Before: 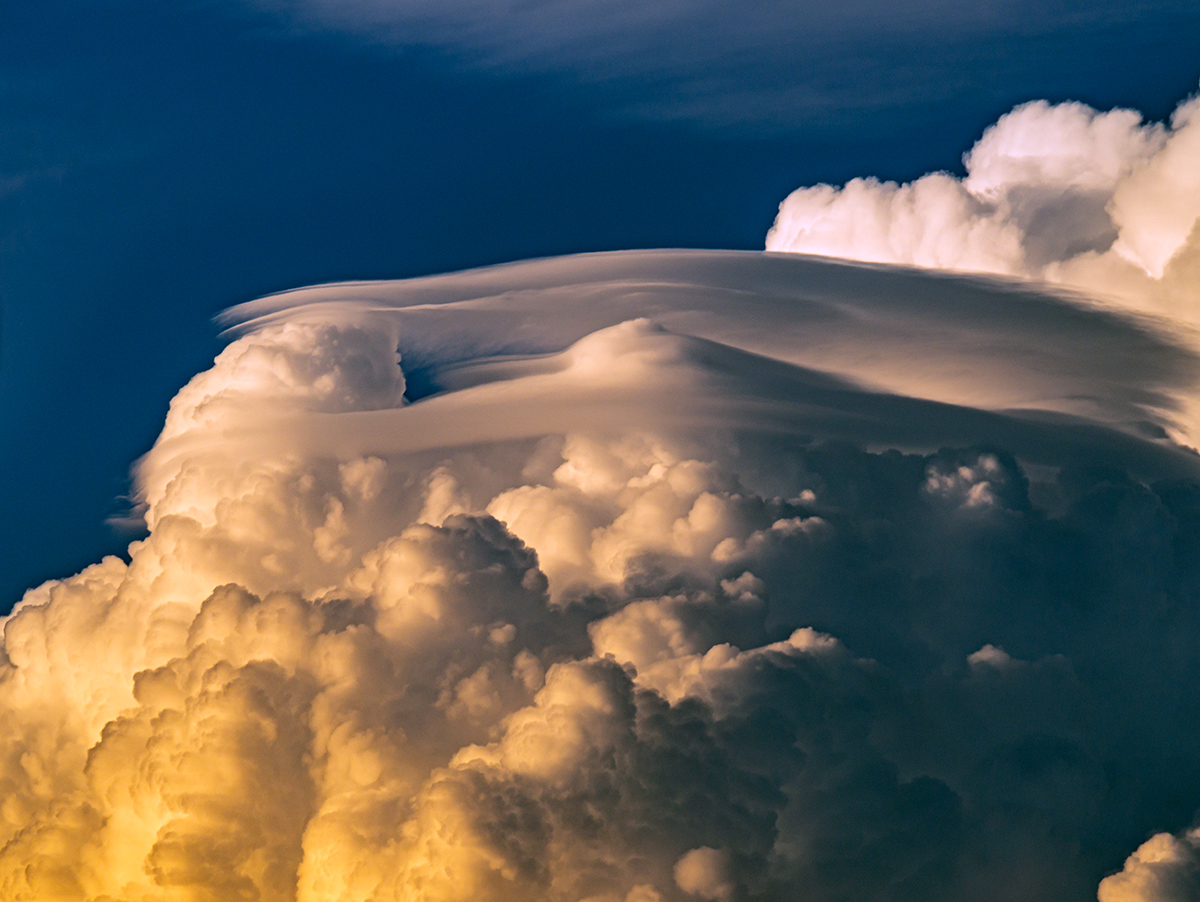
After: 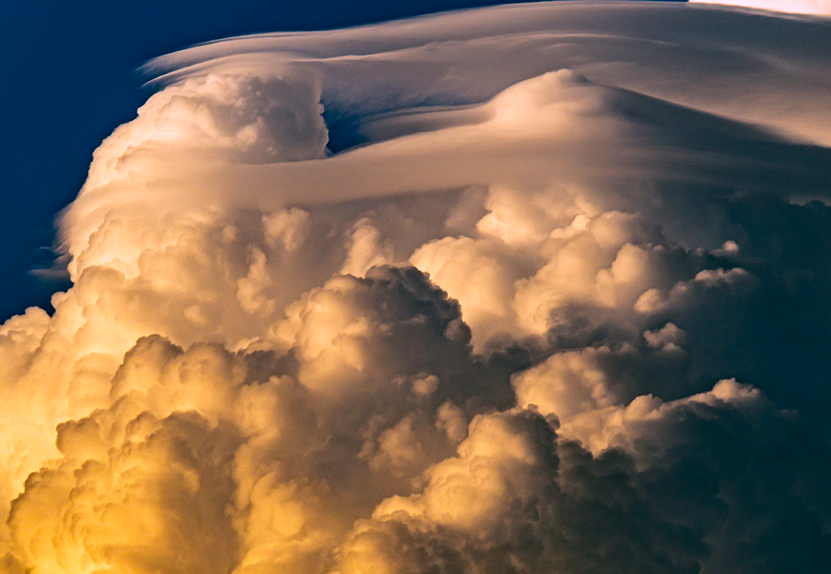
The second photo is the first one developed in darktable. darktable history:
crop: left 6.488%, top 27.668%, right 24.183%, bottom 8.656%
contrast brightness saturation: contrast 0.13, brightness -0.05, saturation 0.16
